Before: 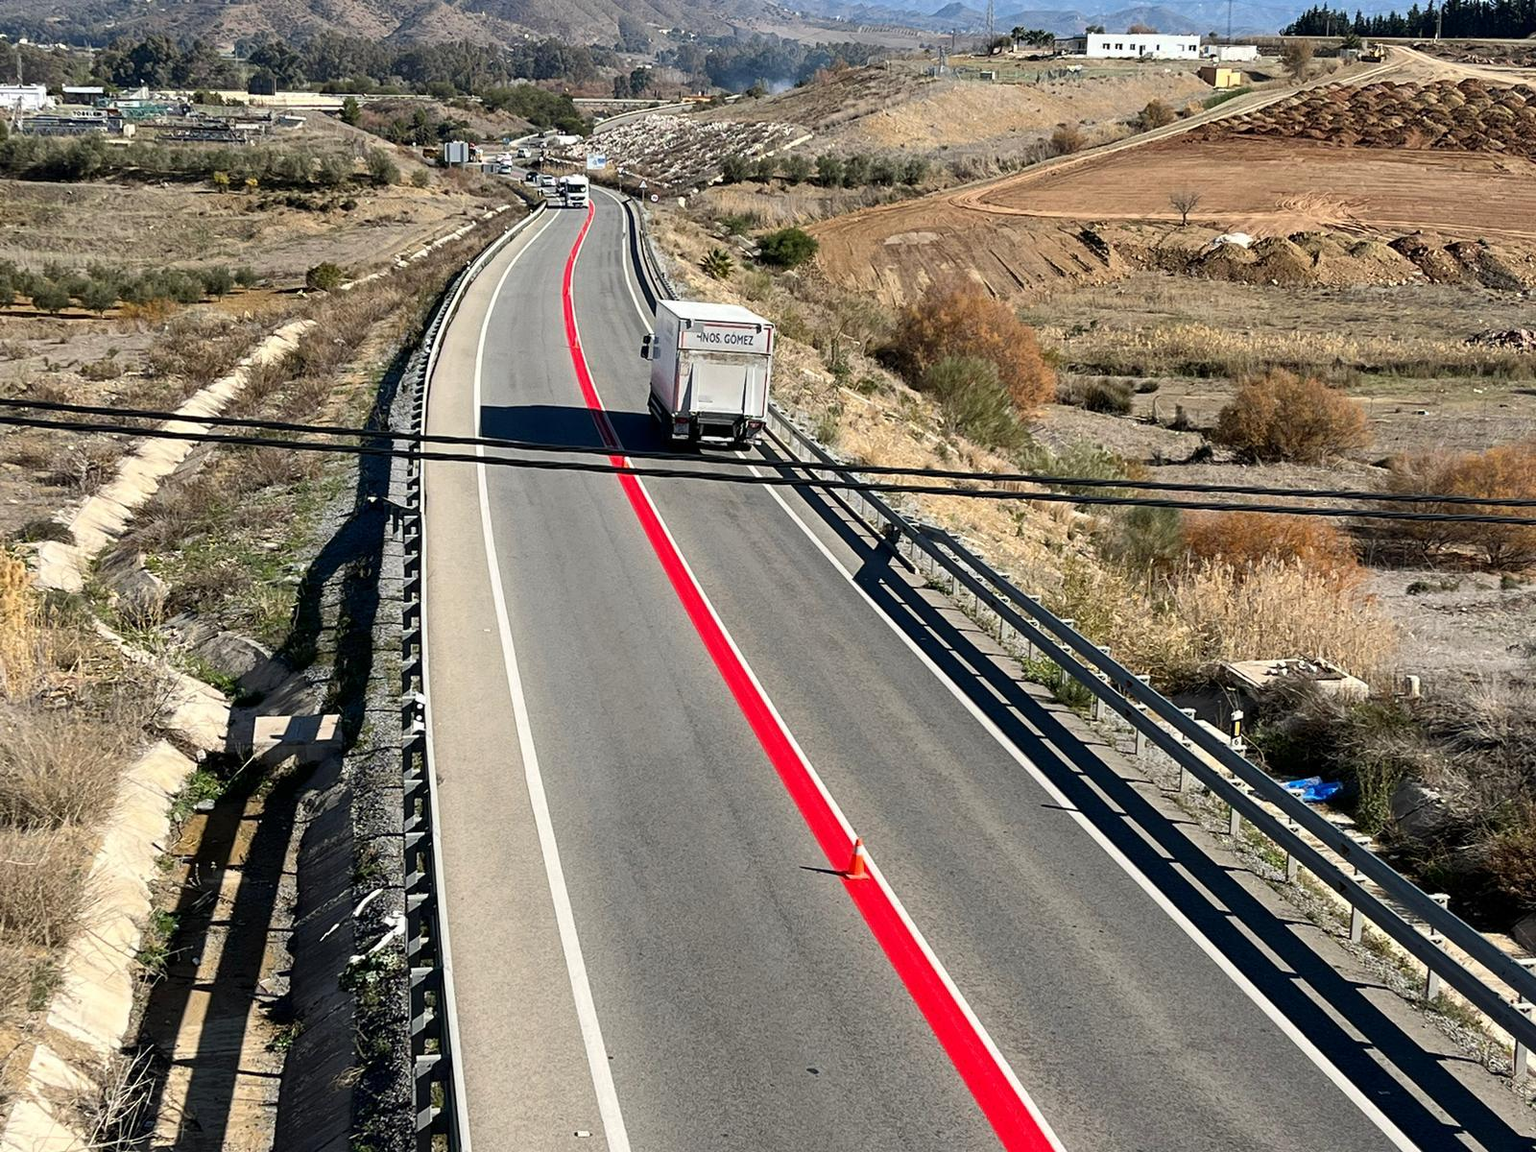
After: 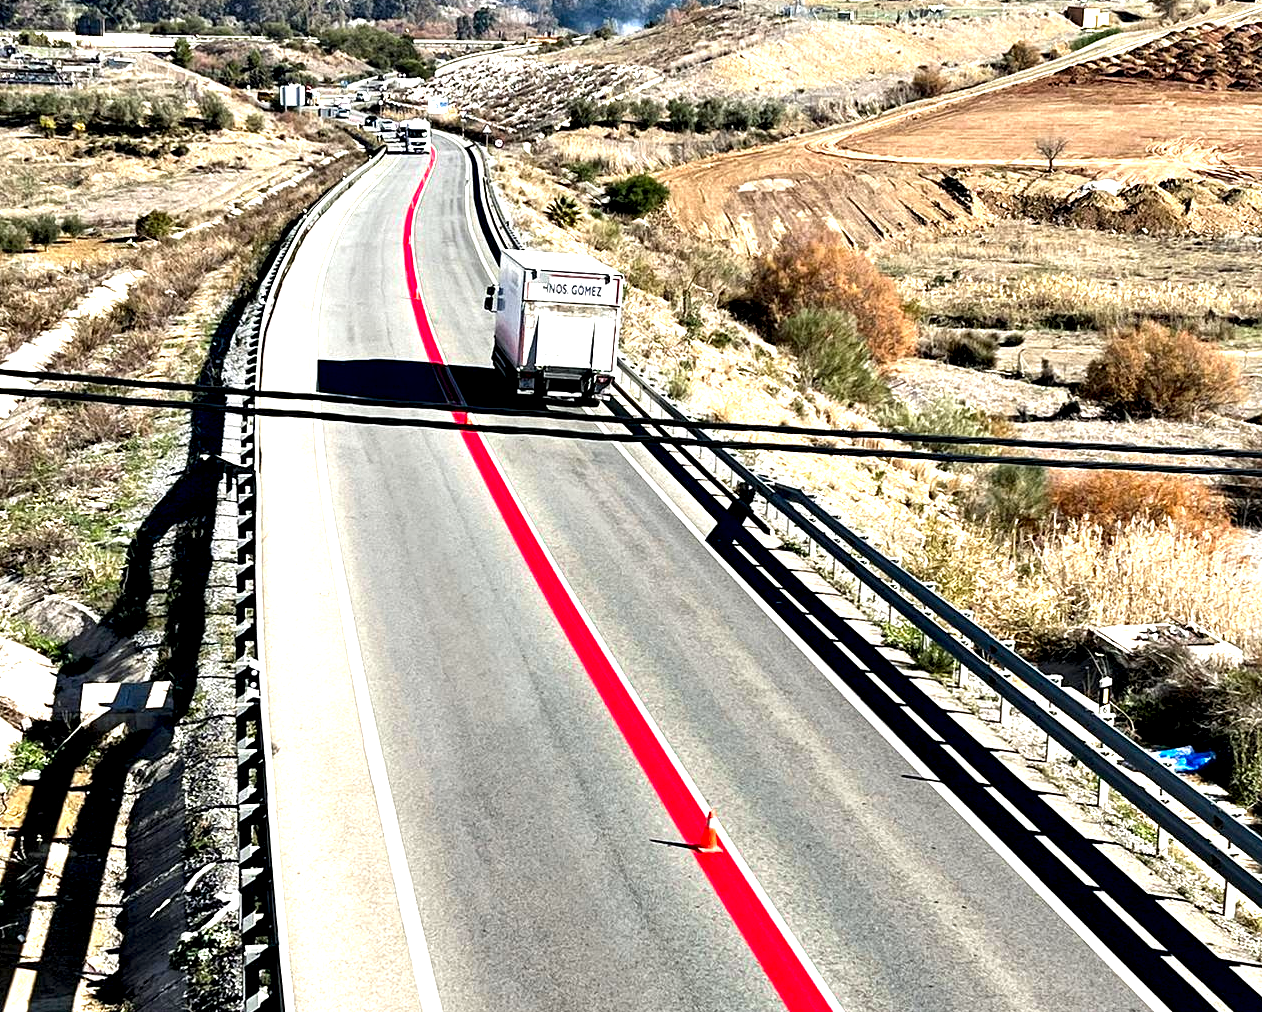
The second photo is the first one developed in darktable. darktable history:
exposure: exposure 1.001 EV, compensate exposure bias true, compensate highlight preservation false
crop: left 11.48%, top 5.256%, right 9.599%, bottom 10.352%
tone equalizer: edges refinement/feathering 500, mask exposure compensation -1.57 EV, preserve details no
contrast equalizer: y [[0.6 ×6], [0.55 ×6], [0 ×6], [0 ×6], [0 ×6]]
